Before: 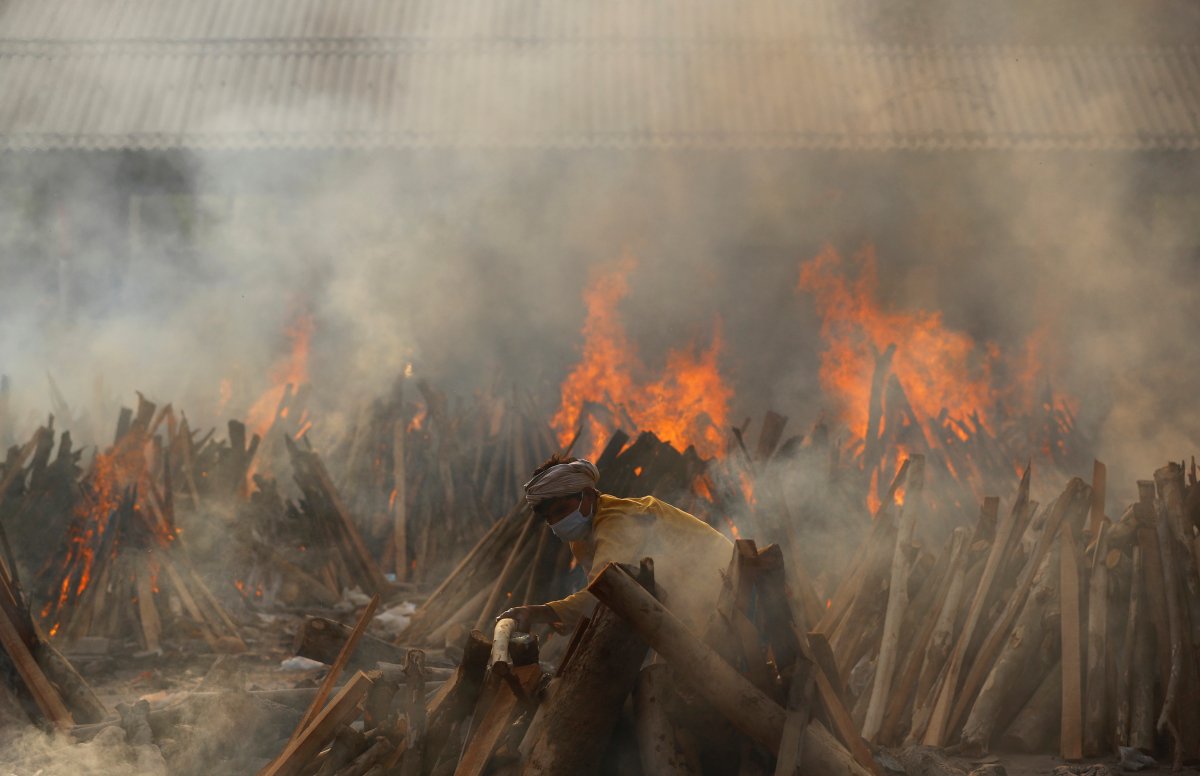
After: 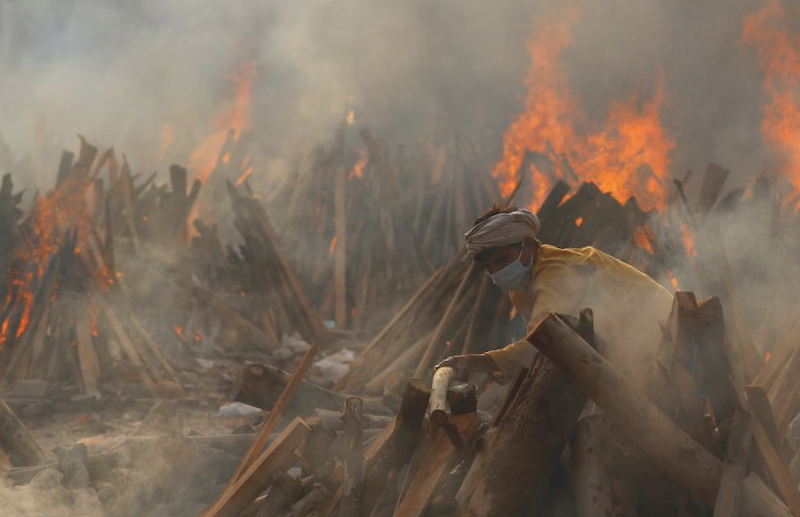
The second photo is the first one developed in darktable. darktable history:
contrast brightness saturation: contrast -0.15, brightness 0.05, saturation -0.12
crop and rotate: angle -0.82°, left 3.85%, top 31.828%, right 27.992%
